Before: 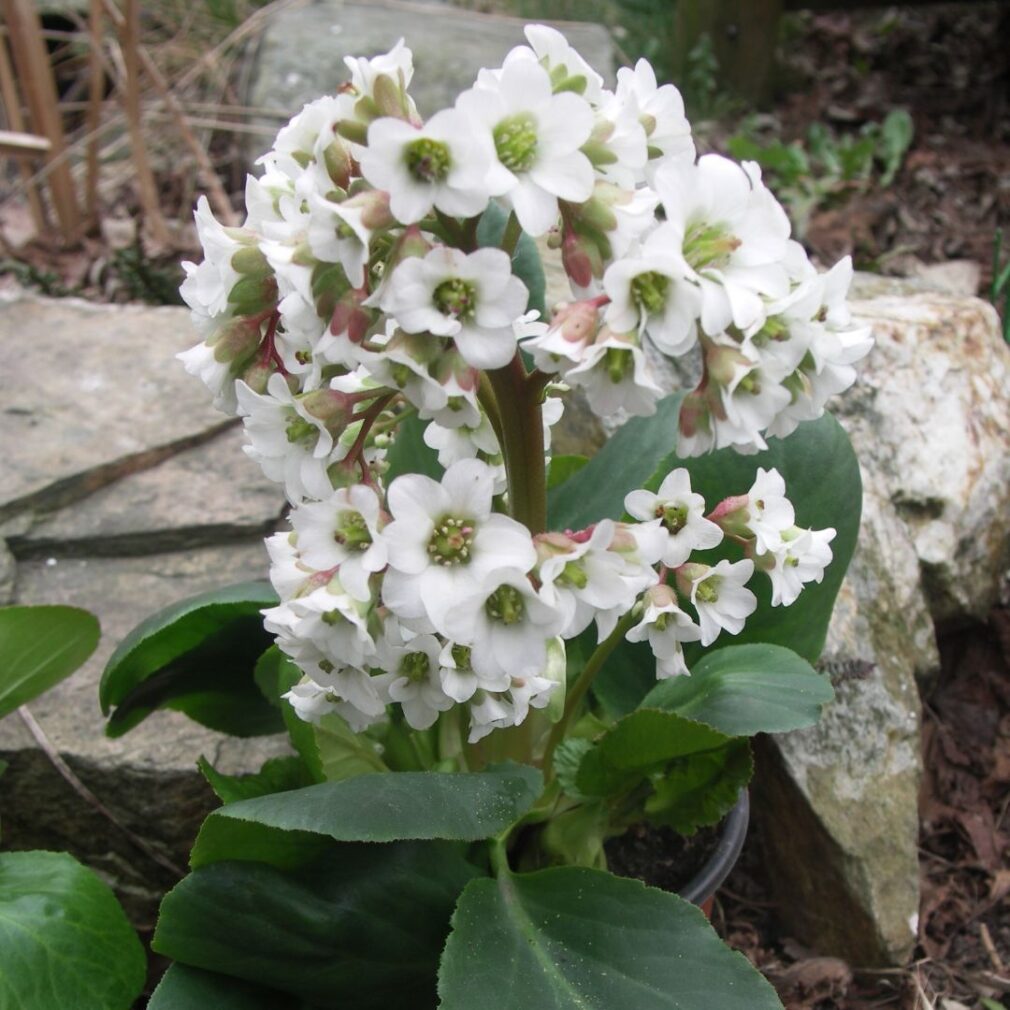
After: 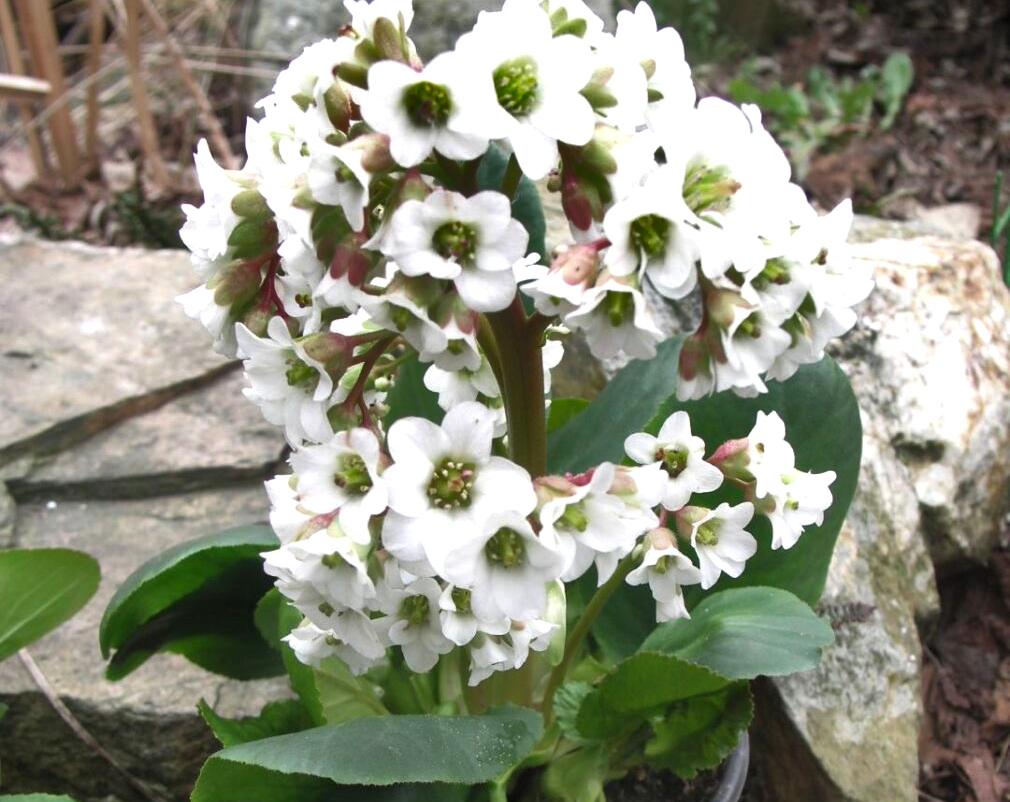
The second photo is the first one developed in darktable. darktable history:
shadows and highlights: radius 102.72, shadows 50.55, highlights -64.78, soften with gaussian
crop and rotate: top 5.651%, bottom 14.862%
exposure: exposure 0.56 EV, compensate highlight preservation false
